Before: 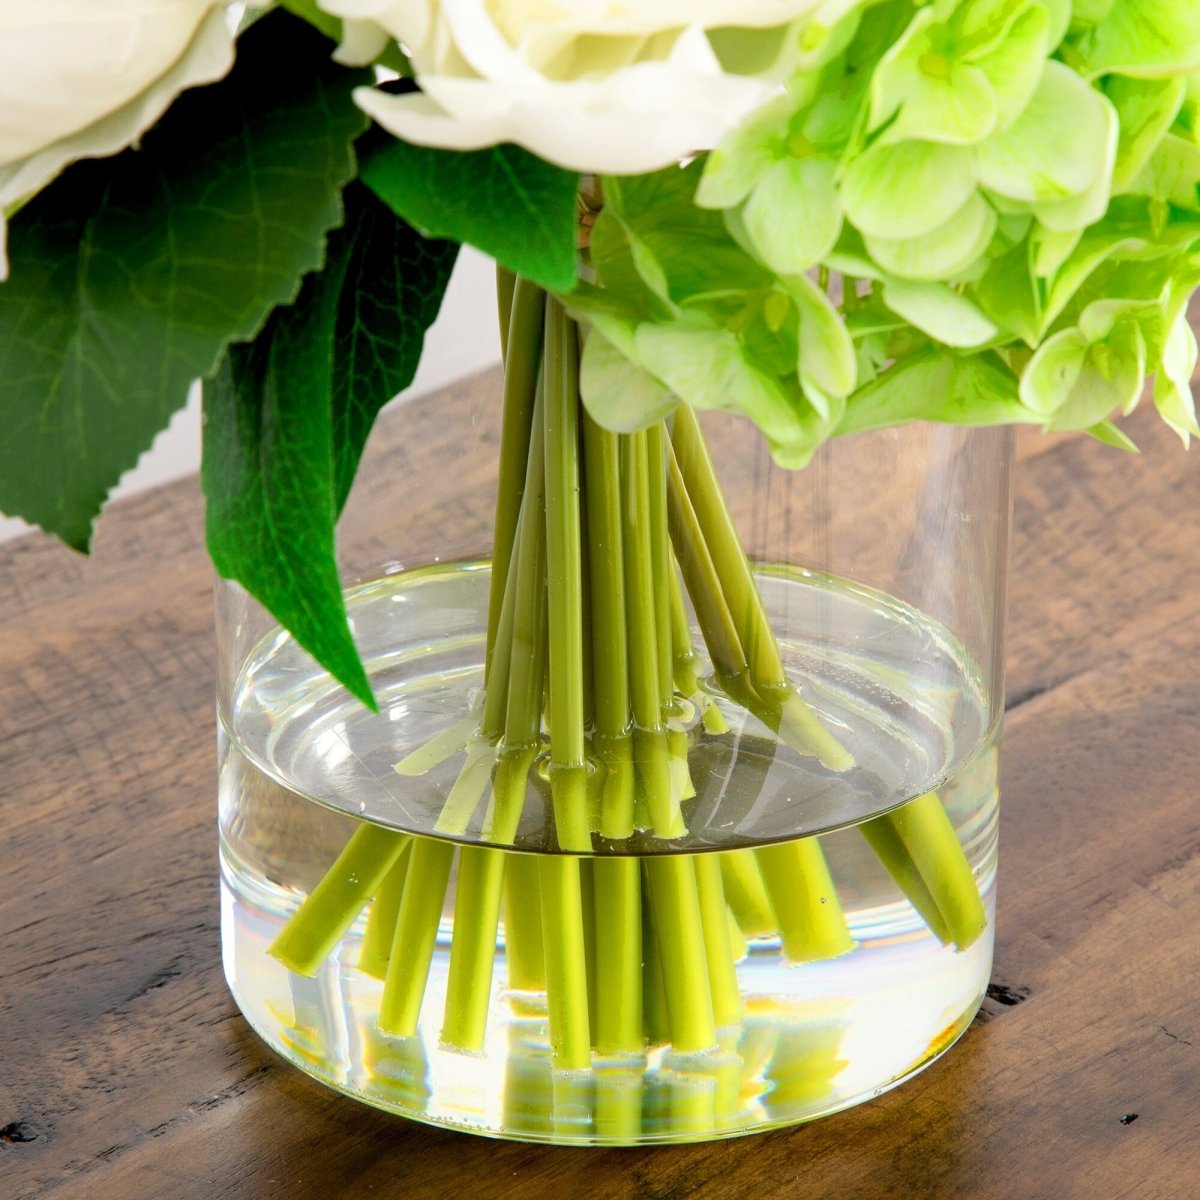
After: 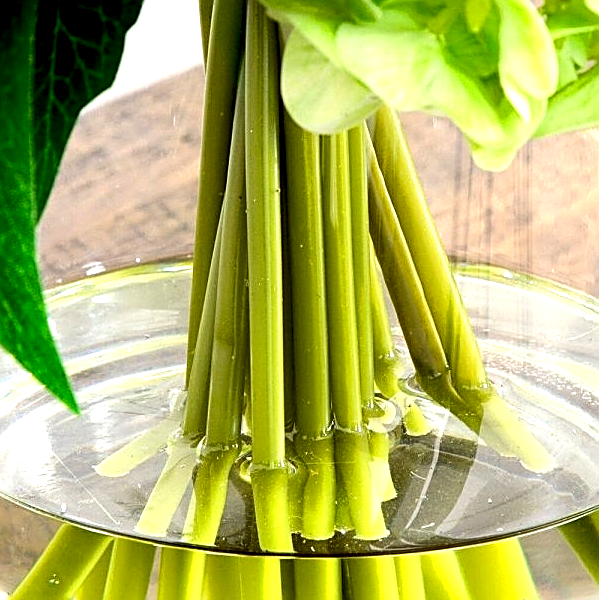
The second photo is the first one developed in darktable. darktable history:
tone equalizer: -8 EV -0.75 EV, -7 EV -0.7 EV, -6 EV -0.6 EV, -5 EV -0.4 EV, -3 EV 0.4 EV, -2 EV 0.6 EV, -1 EV 0.7 EV, +0 EV 0.75 EV, edges refinement/feathering 500, mask exposure compensation -1.57 EV, preserve details no
exposure: black level correction 0.007, exposure 0.159 EV, compensate highlight preservation false
crop: left 25%, top 25%, right 25%, bottom 25%
sharpen: amount 0.75
local contrast: highlights 100%, shadows 100%, detail 120%, midtone range 0.2
